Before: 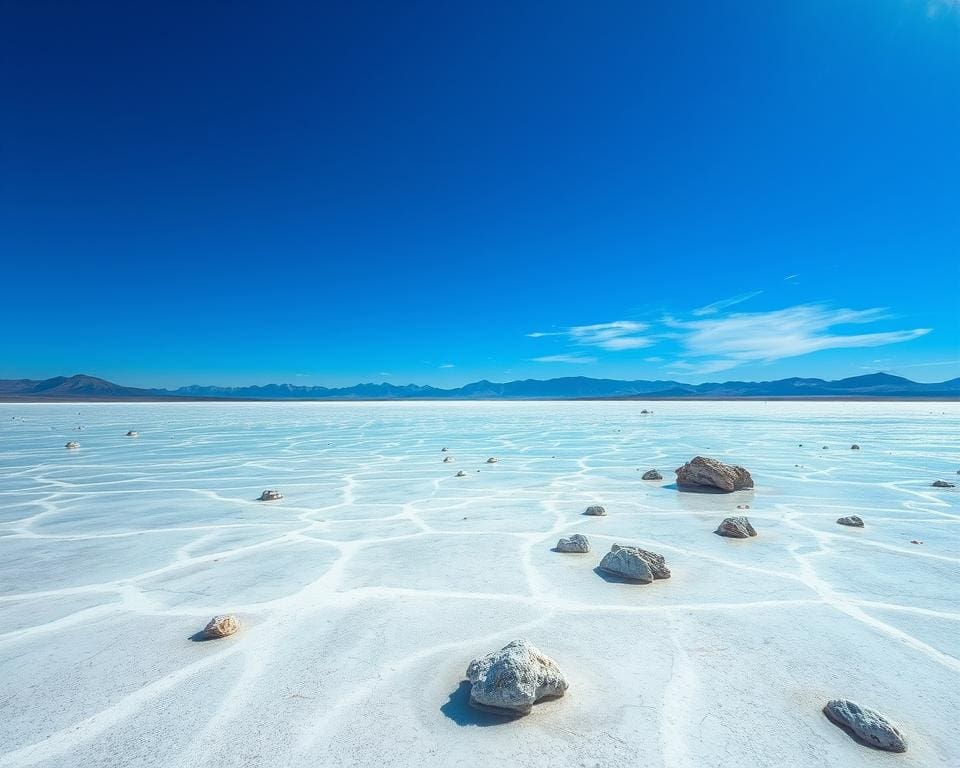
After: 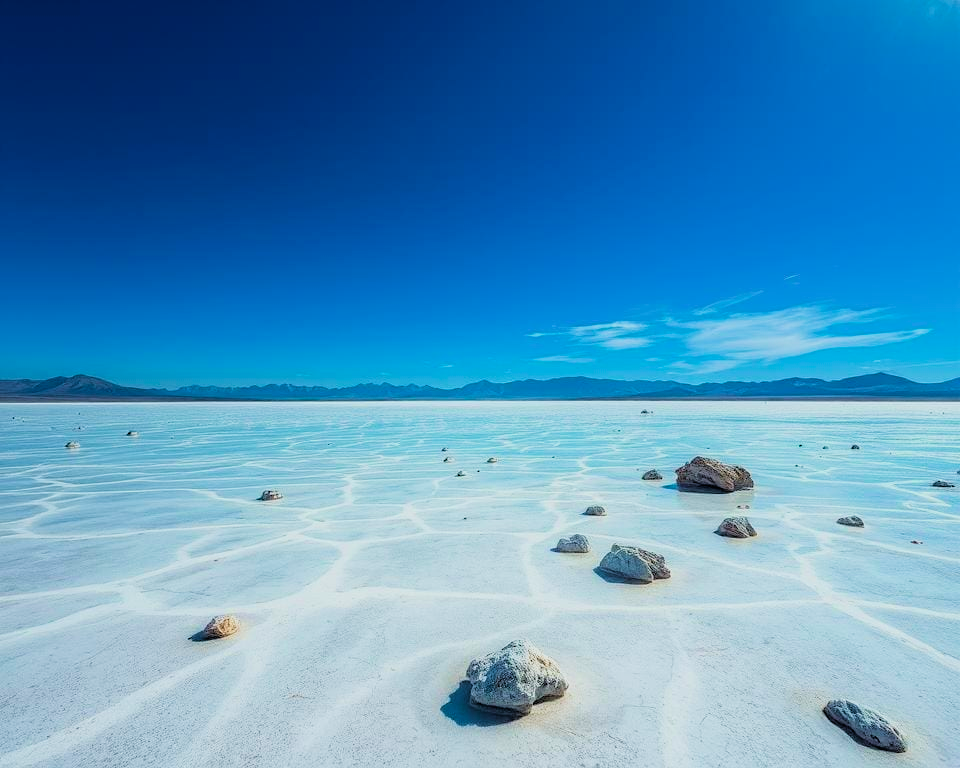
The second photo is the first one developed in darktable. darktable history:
velvia: strength 39.63%
filmic rgb: black relative exposure -3.31 EV, white relative exposure 3.45 EV, hardness 2.36, contrast 1.103
haze removal: compatibility mode true, adaptive false
